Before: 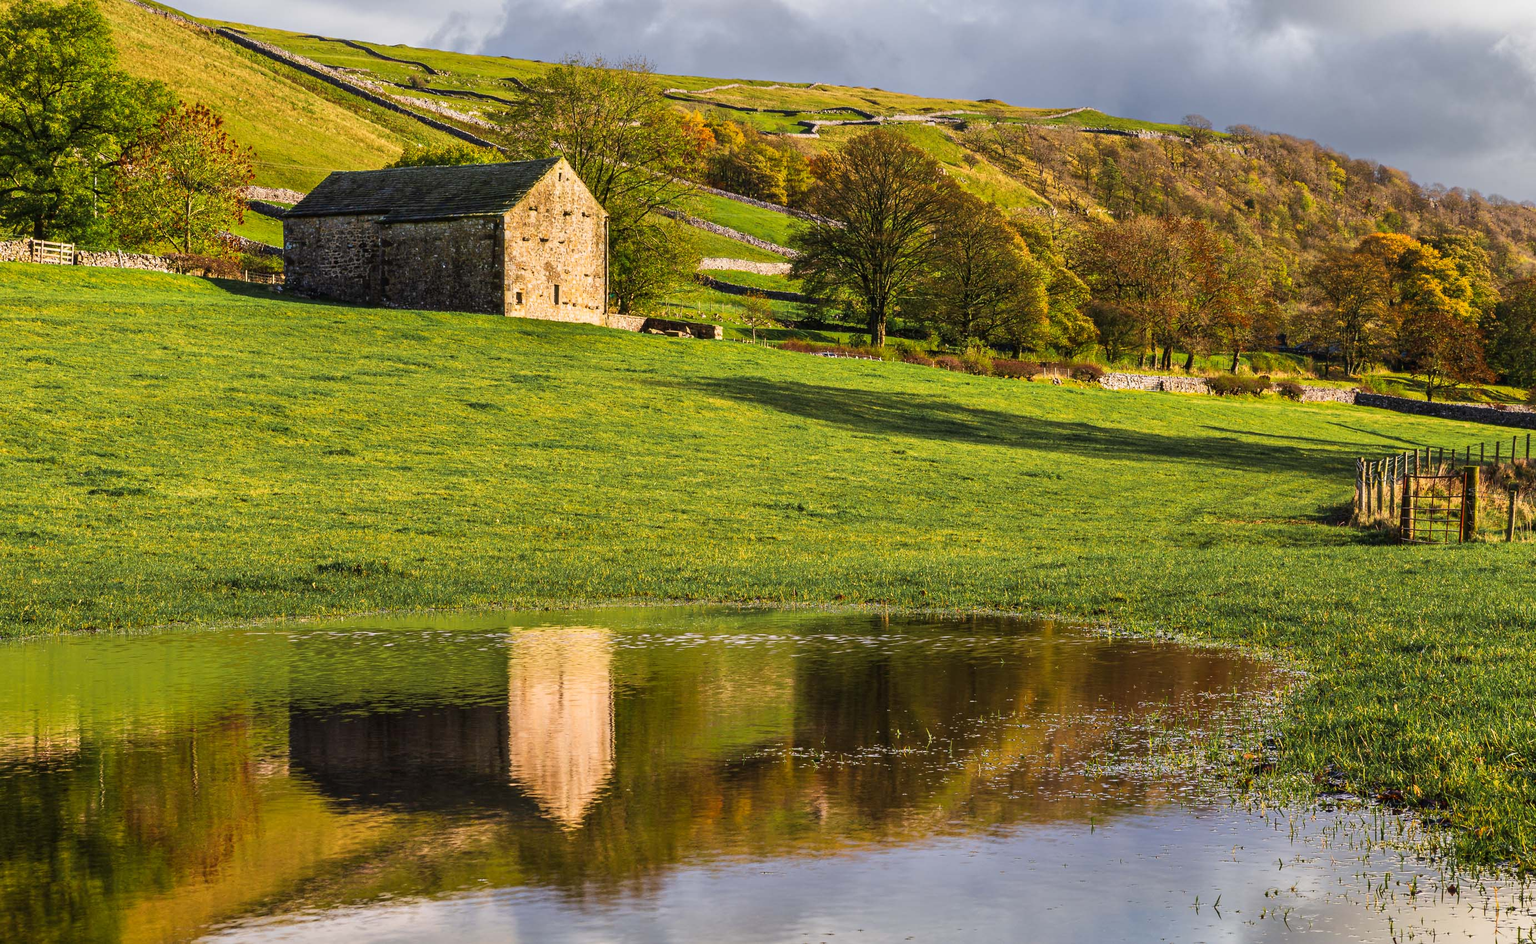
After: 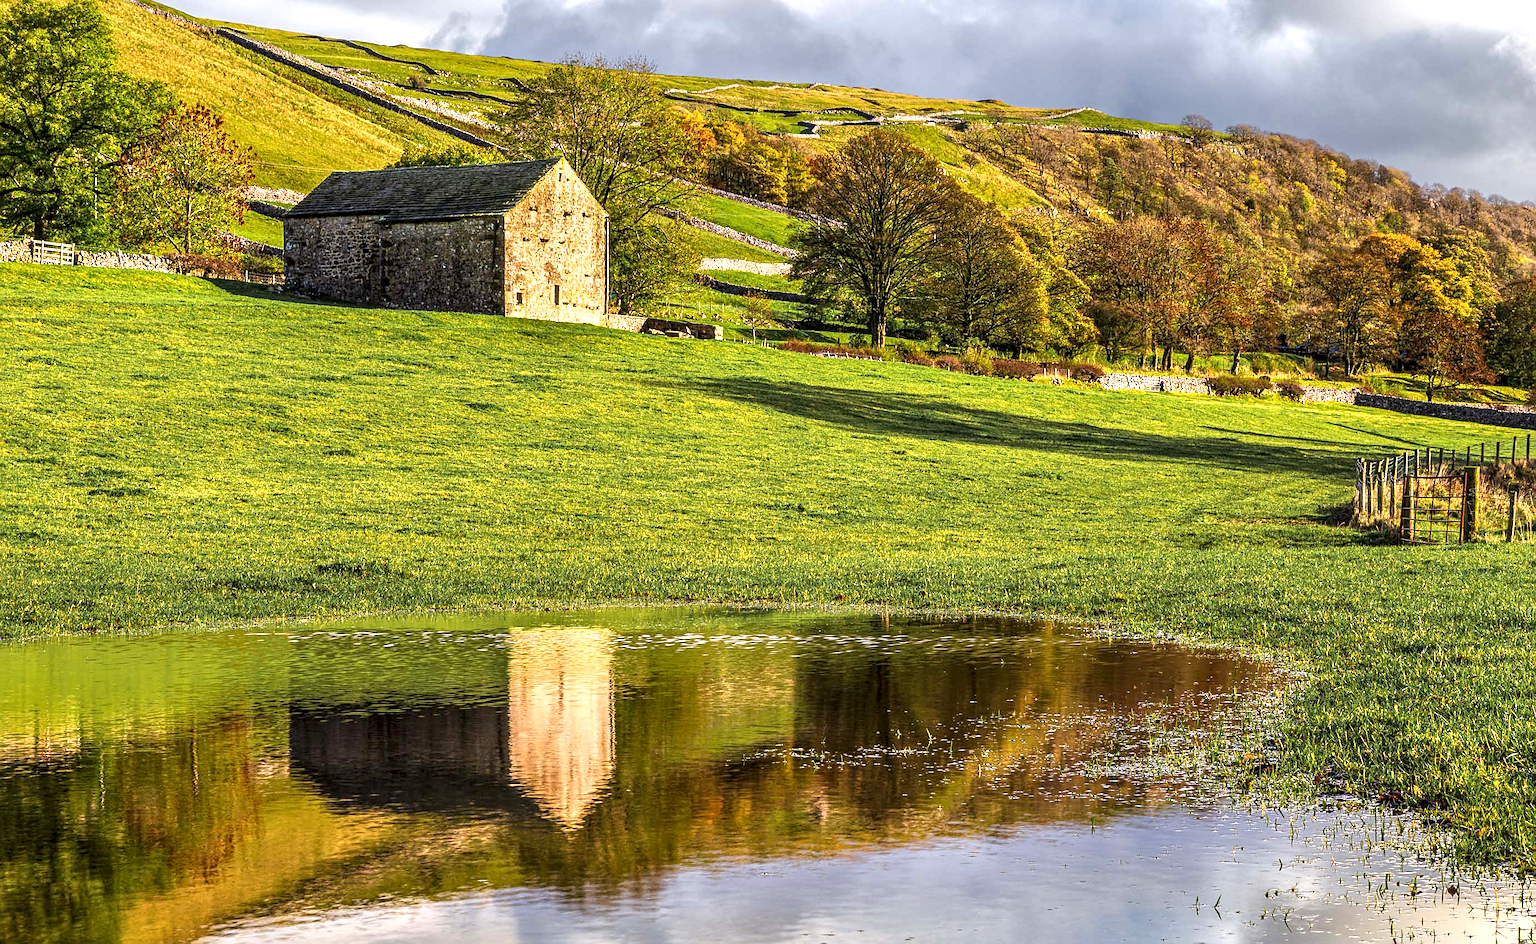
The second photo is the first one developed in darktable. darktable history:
exposure: black level correction 0.001, exposure 0.5 EV, compensate exposure bias true, compensate highlight preservation false
local contrast: highlights 61%, detail 143%, midtone range 0.428
sharpen: on, module defaults
